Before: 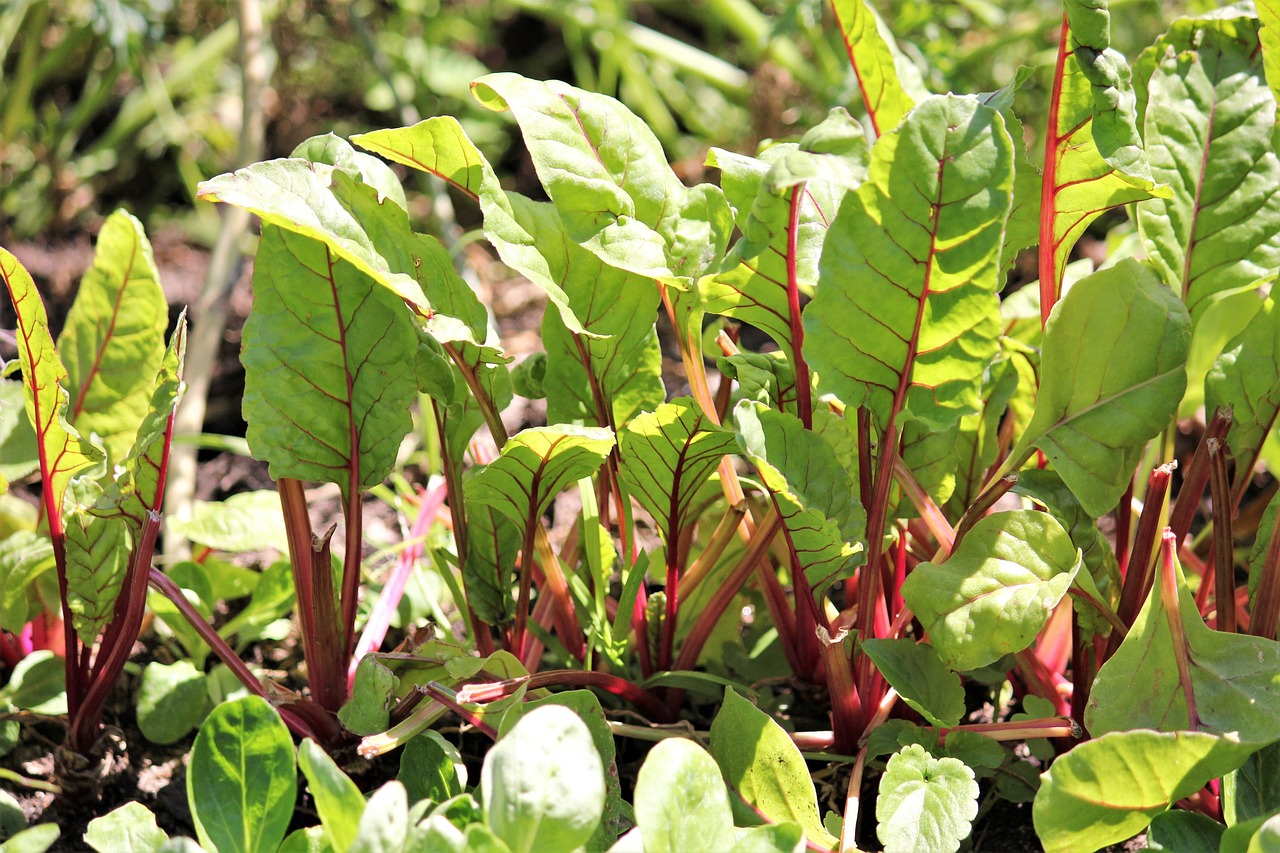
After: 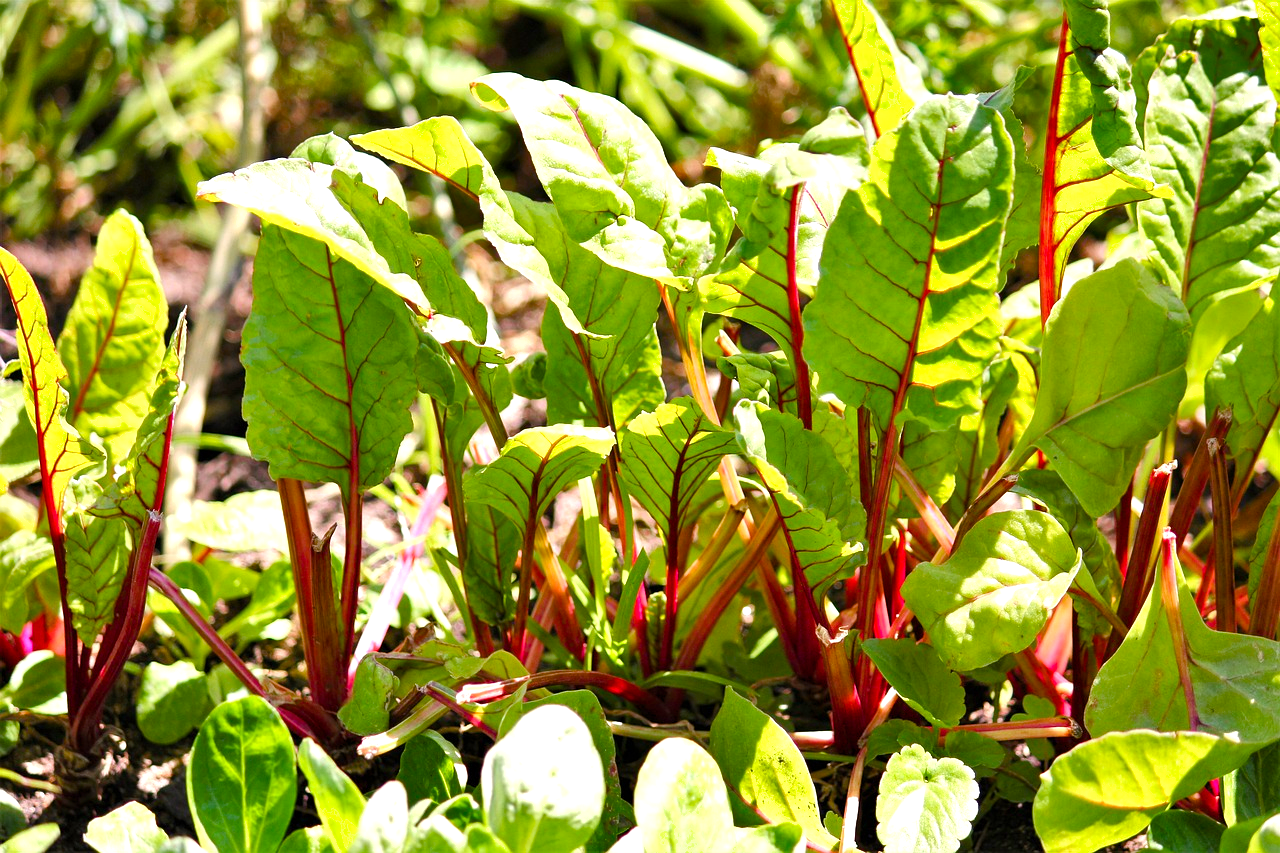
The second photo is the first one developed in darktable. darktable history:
shadows and highlights: highlights color adjustment 55.2%, low approximation 0.01, soften with gaussian
color balance rgb: shadows lift › chroma 0.73%, shadows lift › hue 115.24°, linear chroma grading › global chroma 8.831%, perceptual saturation grading › global saturation 19.445%, perceptual saturation grading › highlights -25.292%, perceptual saturation grading › shadows 49.416%, perceptual brilliance grading › global brilliance 12.393%
